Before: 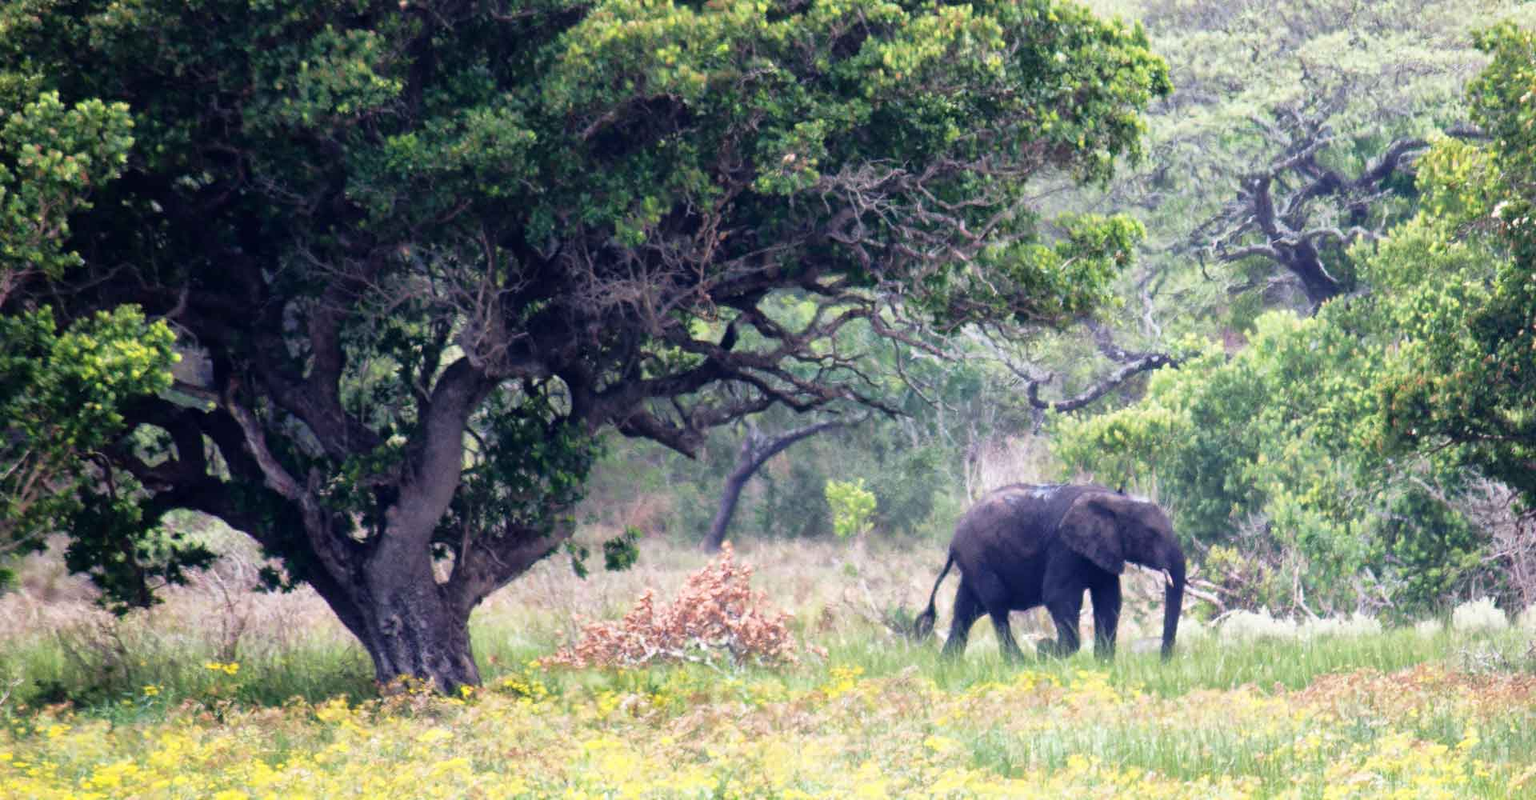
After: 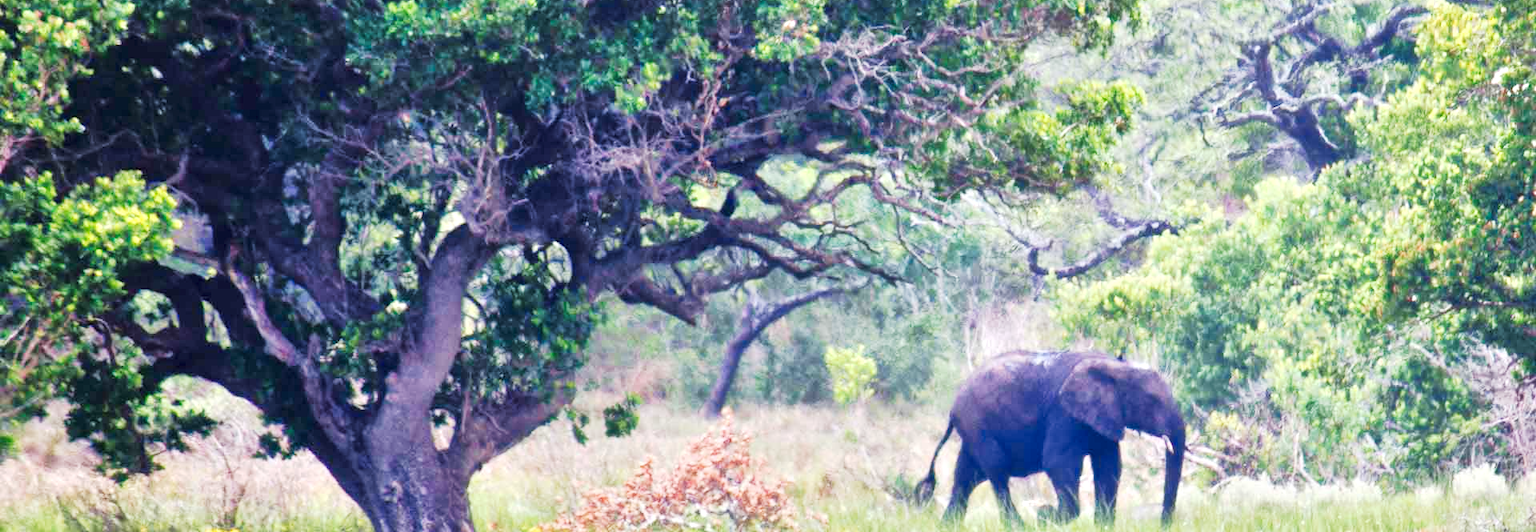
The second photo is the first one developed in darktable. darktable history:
crop: top 16.727%, bottom 16.727%
tone curve: curves: ch0 [(0, 0) (0.003, 0.003) (0.011, 0.012) (0.025, 0.023) (0.044, 0.04) (0.069, 0.056) (0.1, 0.082) (0.136, 0.107) (0.177, 0.144) (0.224, 0.186) (0.277, 0.237) (0.335, 0.297) (0.399, 0.37) (0.468, 0.465) (0.543, 0.567) (0.623, 0.68) (0.709, 0.782) (0.801, 0.86) (0.898, 0.924) (1, 1)], preserve colors none
tone equalizer: -8 EV 2 EV, -7 EV 2 EV, -6 EV 2 EV, -5 EV 2 EV, -4 EV 2 EV, -3 EV 1.5 EV, -2 EV 1 EV, -1 EV 0.5 EV
